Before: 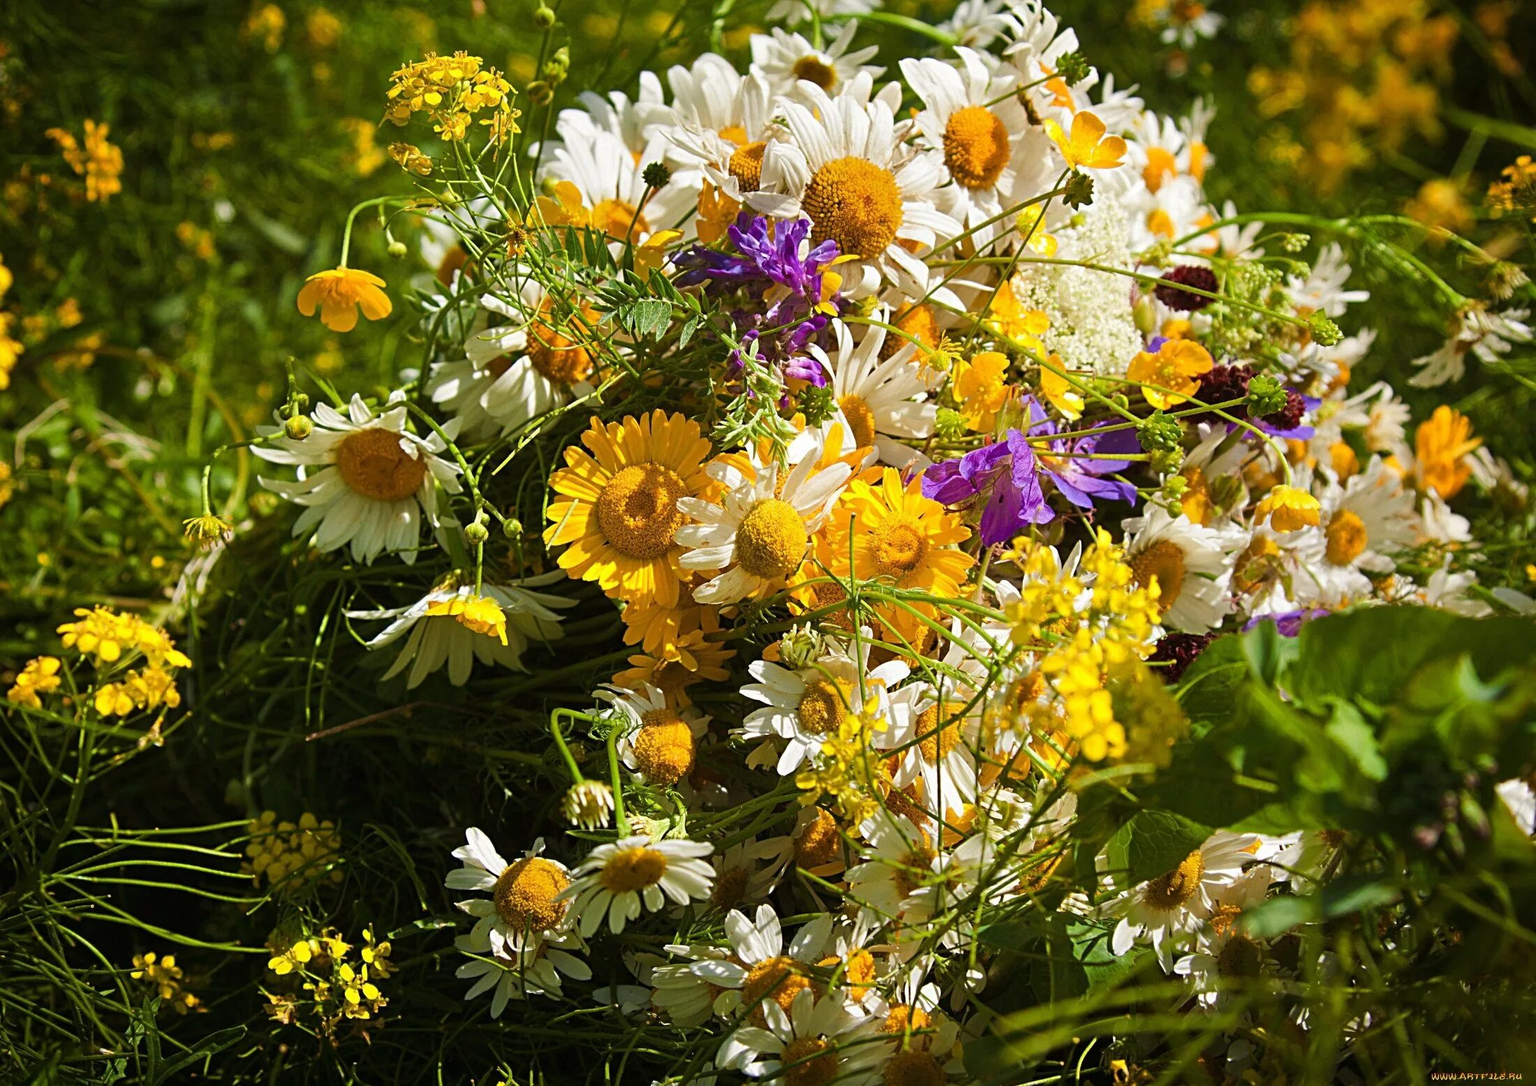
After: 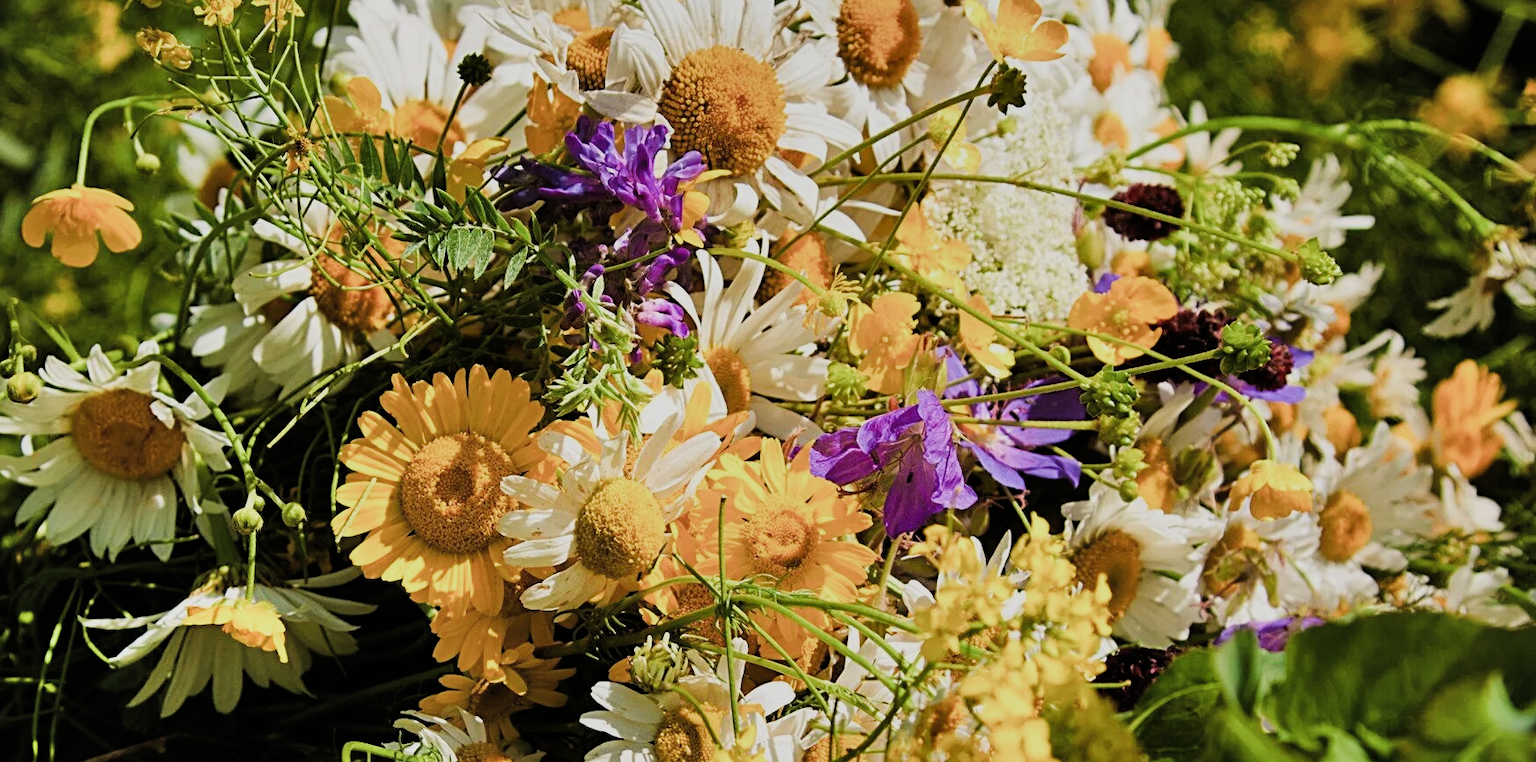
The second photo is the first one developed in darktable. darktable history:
shadows and highlights: shadows 43.46, white point adjustment -1.59, highlights color adjustment 0.796%, soften with gaussian
filmic rgb: black relative exposure -7.65 EV, white relative exposure 4.56 EV, hardness 3.61, contrast 1.238, color science v4 (2020)
crop: left 18.251%, top 11.069%, right 2.449%, bottom 33.213%
